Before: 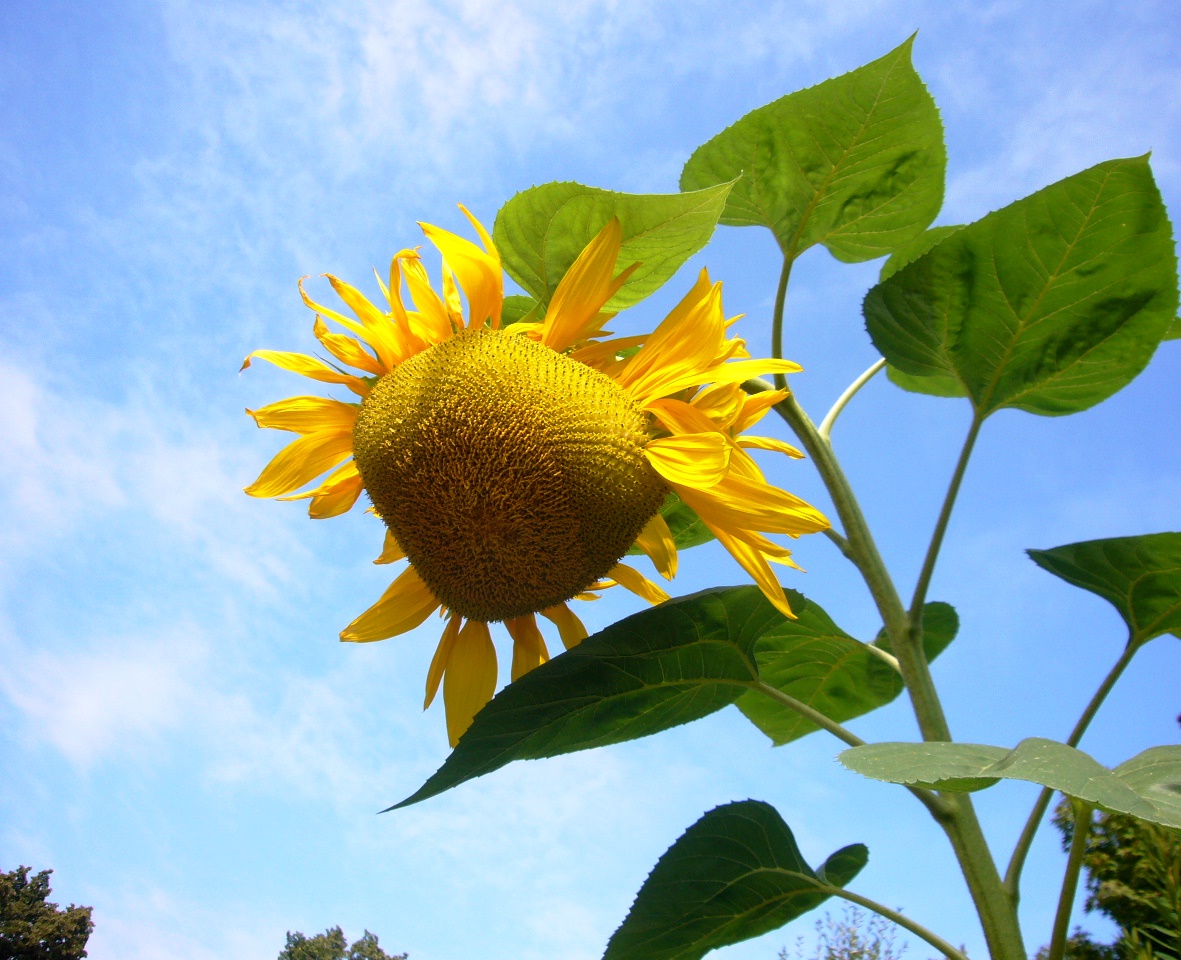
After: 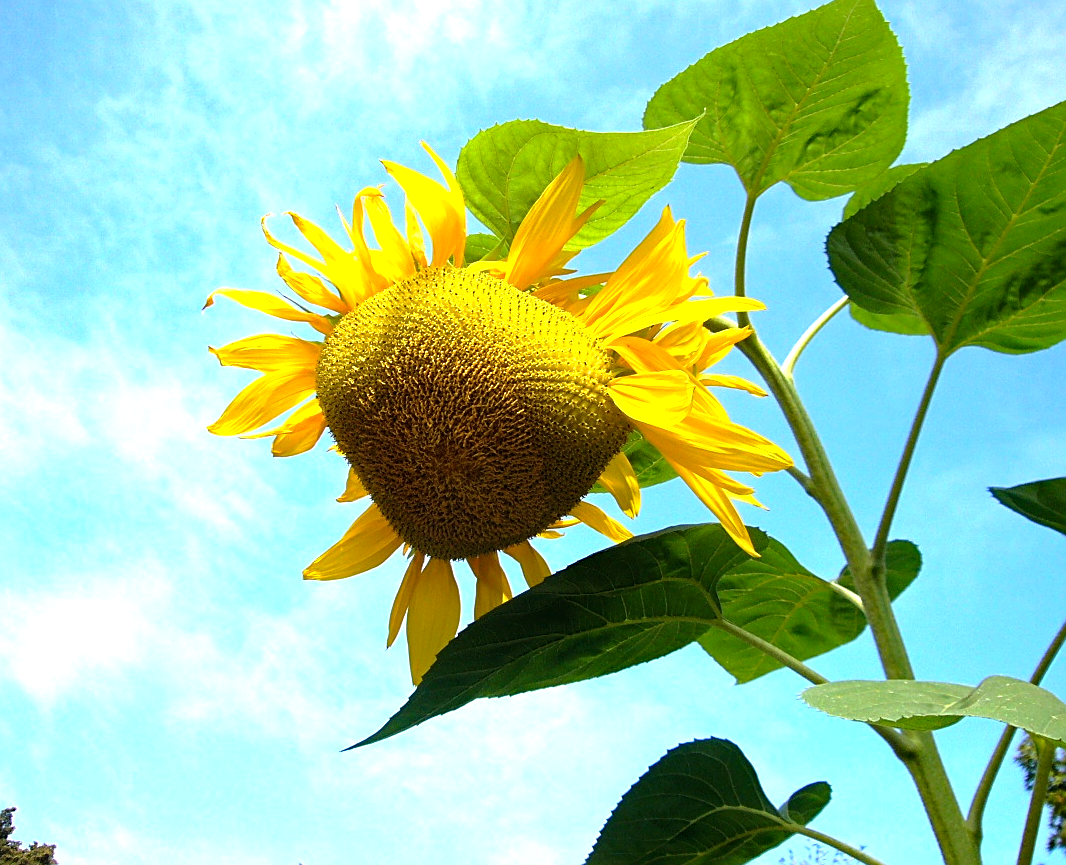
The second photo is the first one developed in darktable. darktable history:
tone equalizer: -8 EV -0.742 EV, -7 EV -0.716 EV, -6 EV -0.602 EV, -5 EV -0.367 EV, -3 EV 0.372 EV, -2 EV 0.6 EV, -1 EV 0.694 EV, +0 EV 0.72 EV
color correction: highlights a* -6.86, highlights b* 0.778
crop: left 3.175%, top 6.522%, right 6.483%, bottom 3.276%
haze removal: strength 0.302, distance 0.257, compatibility mode true, adaptive false
sharpen: on, module defaults
